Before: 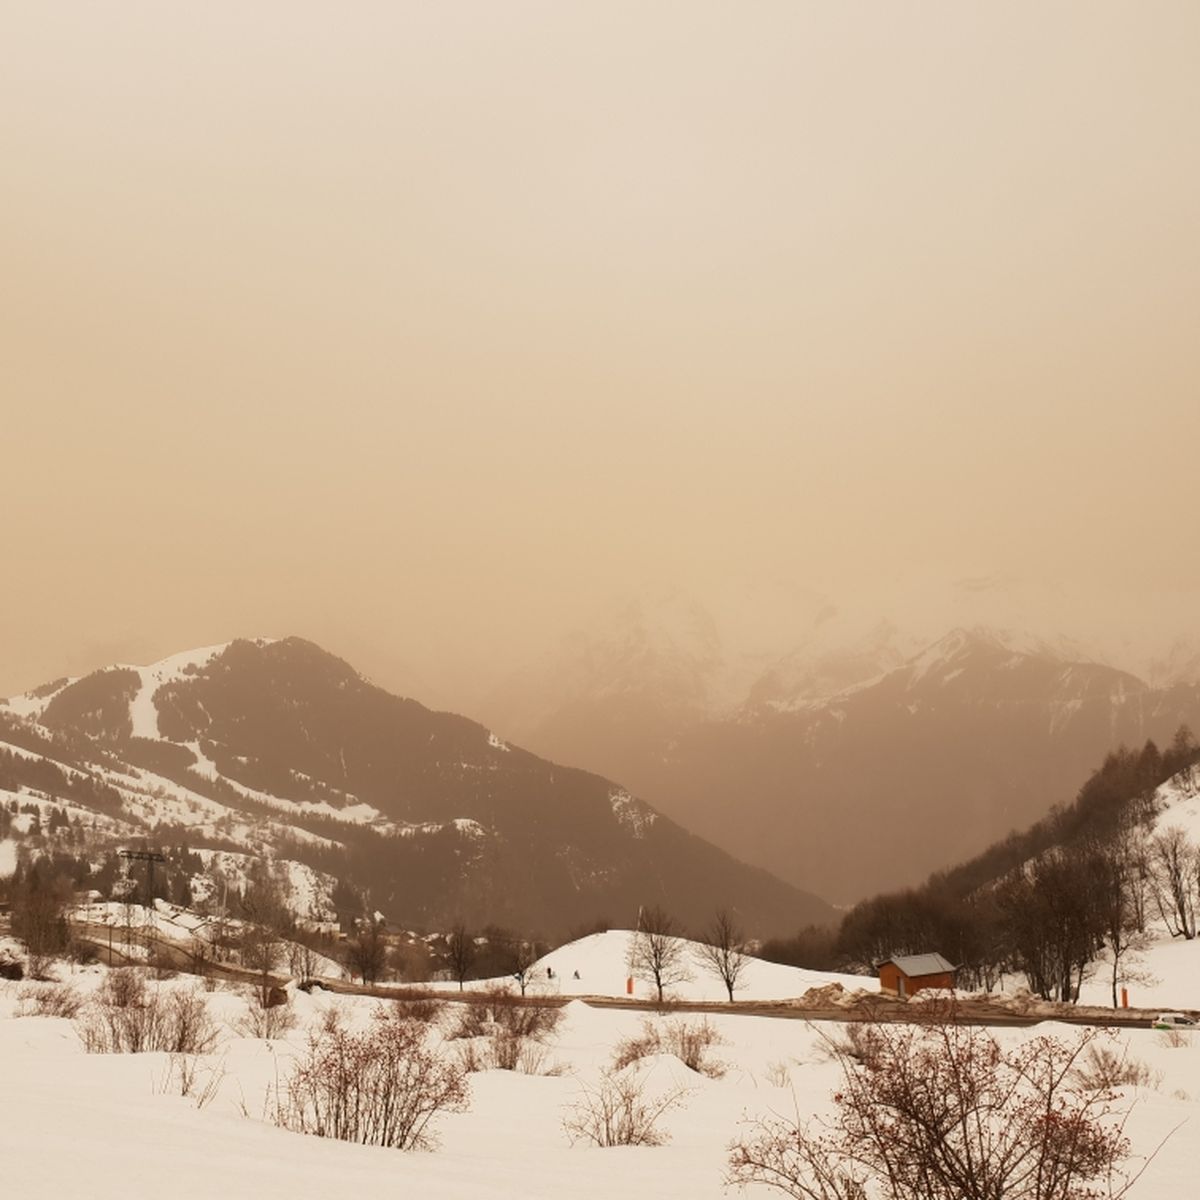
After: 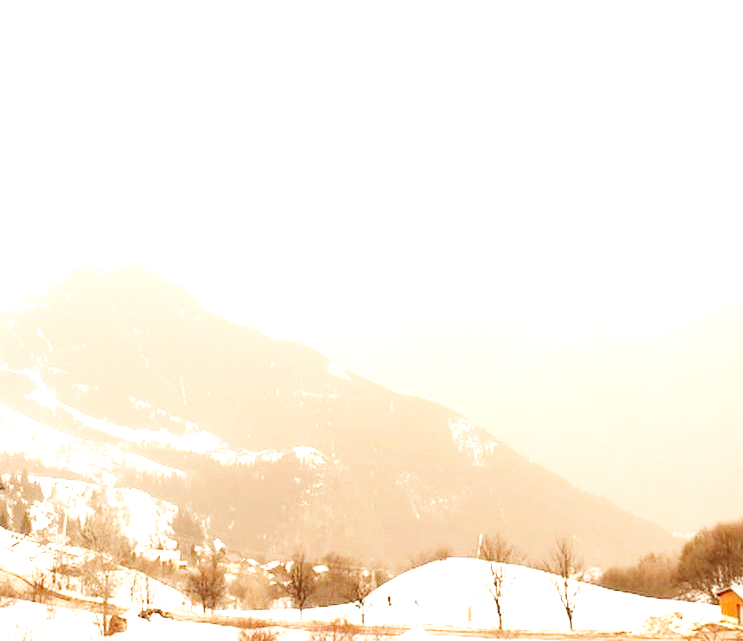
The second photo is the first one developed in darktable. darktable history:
crop: left 13.364%, top 31.028%, right 24.656%, bottom 15.529%
local contrast: on, module defaults
exposure: black level correction 0, exposure 1.683 EV, compensate highlight preservation false
base curve: curves: ch0 [(0, 0.003) (0.001, 0.002) (0.006, 0.004) (0.02, 0.022) (0.048, 0.086) (0.094, 0.234) (0.162, 0.431) (0.258, 0.629) (0.385, 0.8) (0.548, 0.918) (0.751, 0.988) (1, 1)], preserve colors none
